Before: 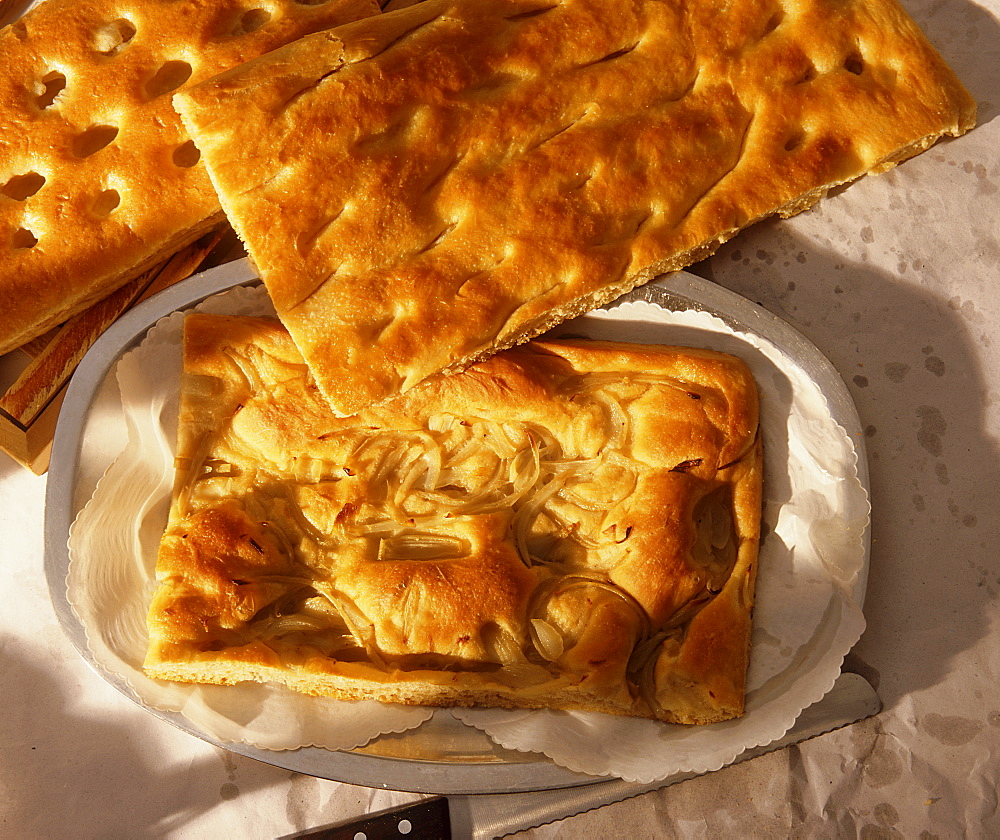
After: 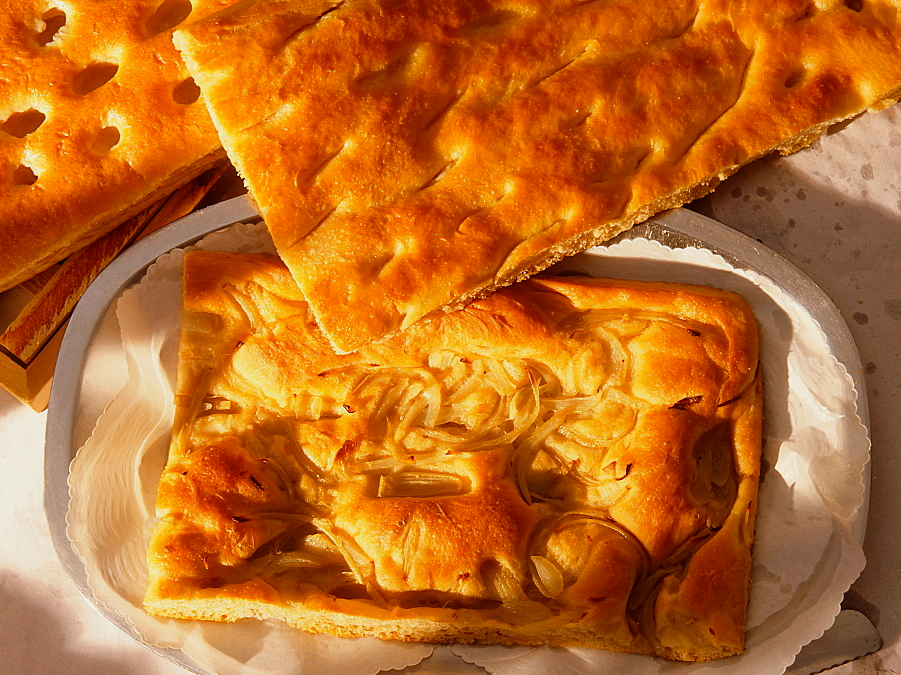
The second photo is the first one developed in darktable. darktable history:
exposure: exposure -0.155 EV, compensate highlight preservation false
crop: top 7.532%, right 9.896%, bottom 12.05%
tone equalizer: edges refinement/feathering 500, mask exposure compensation -1.57 EV, preserve details no
